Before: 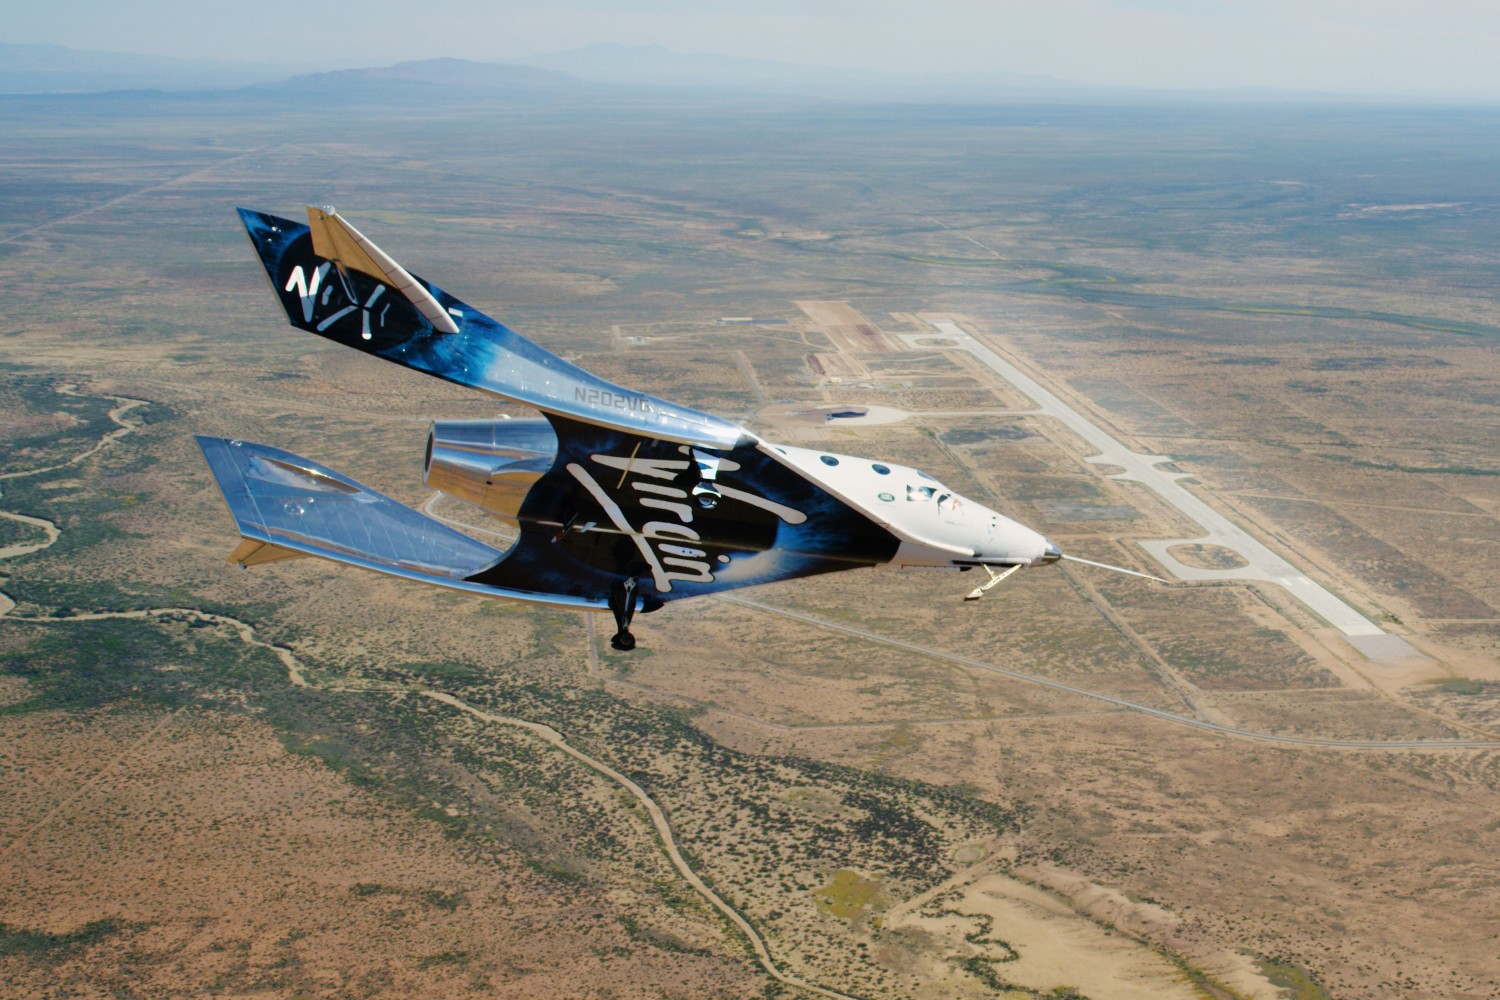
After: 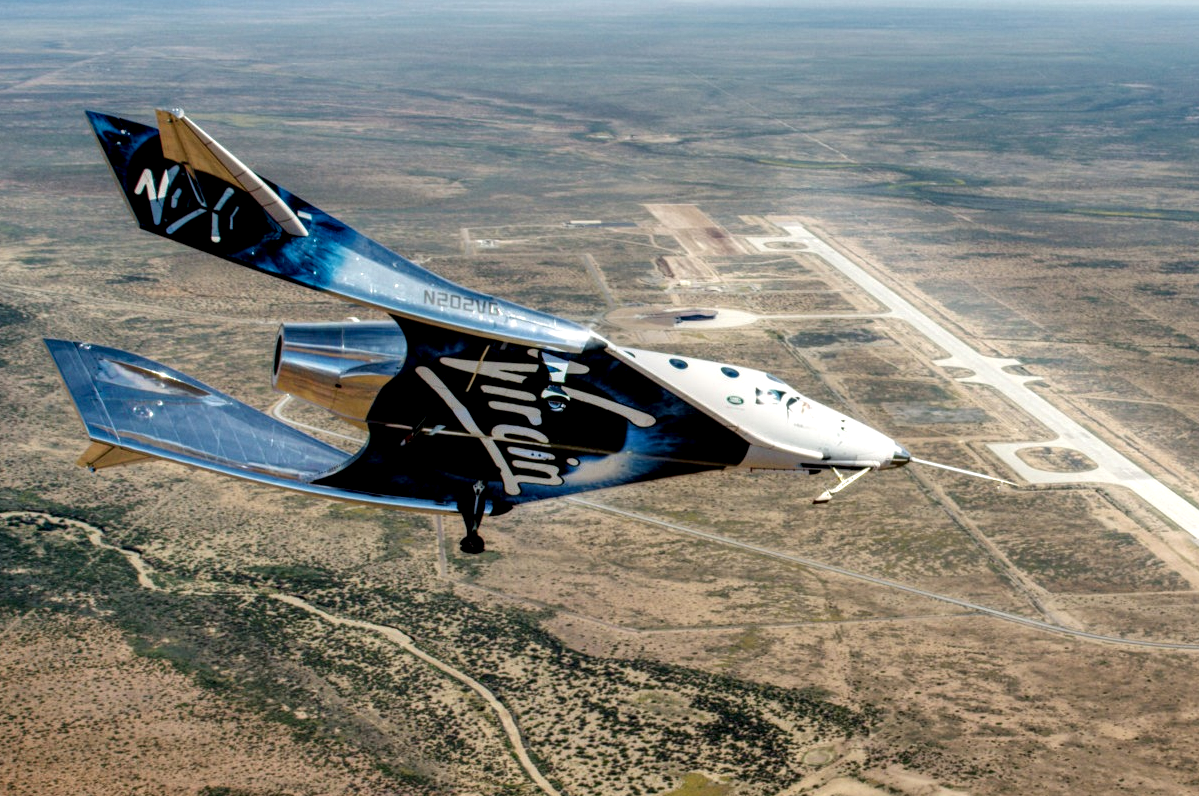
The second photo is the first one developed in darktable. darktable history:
crop and rotate: left 10.101%, top 9.792%, right 9.91%, bottom 10.572%
local contrast: highlights 19%, detail 185%
